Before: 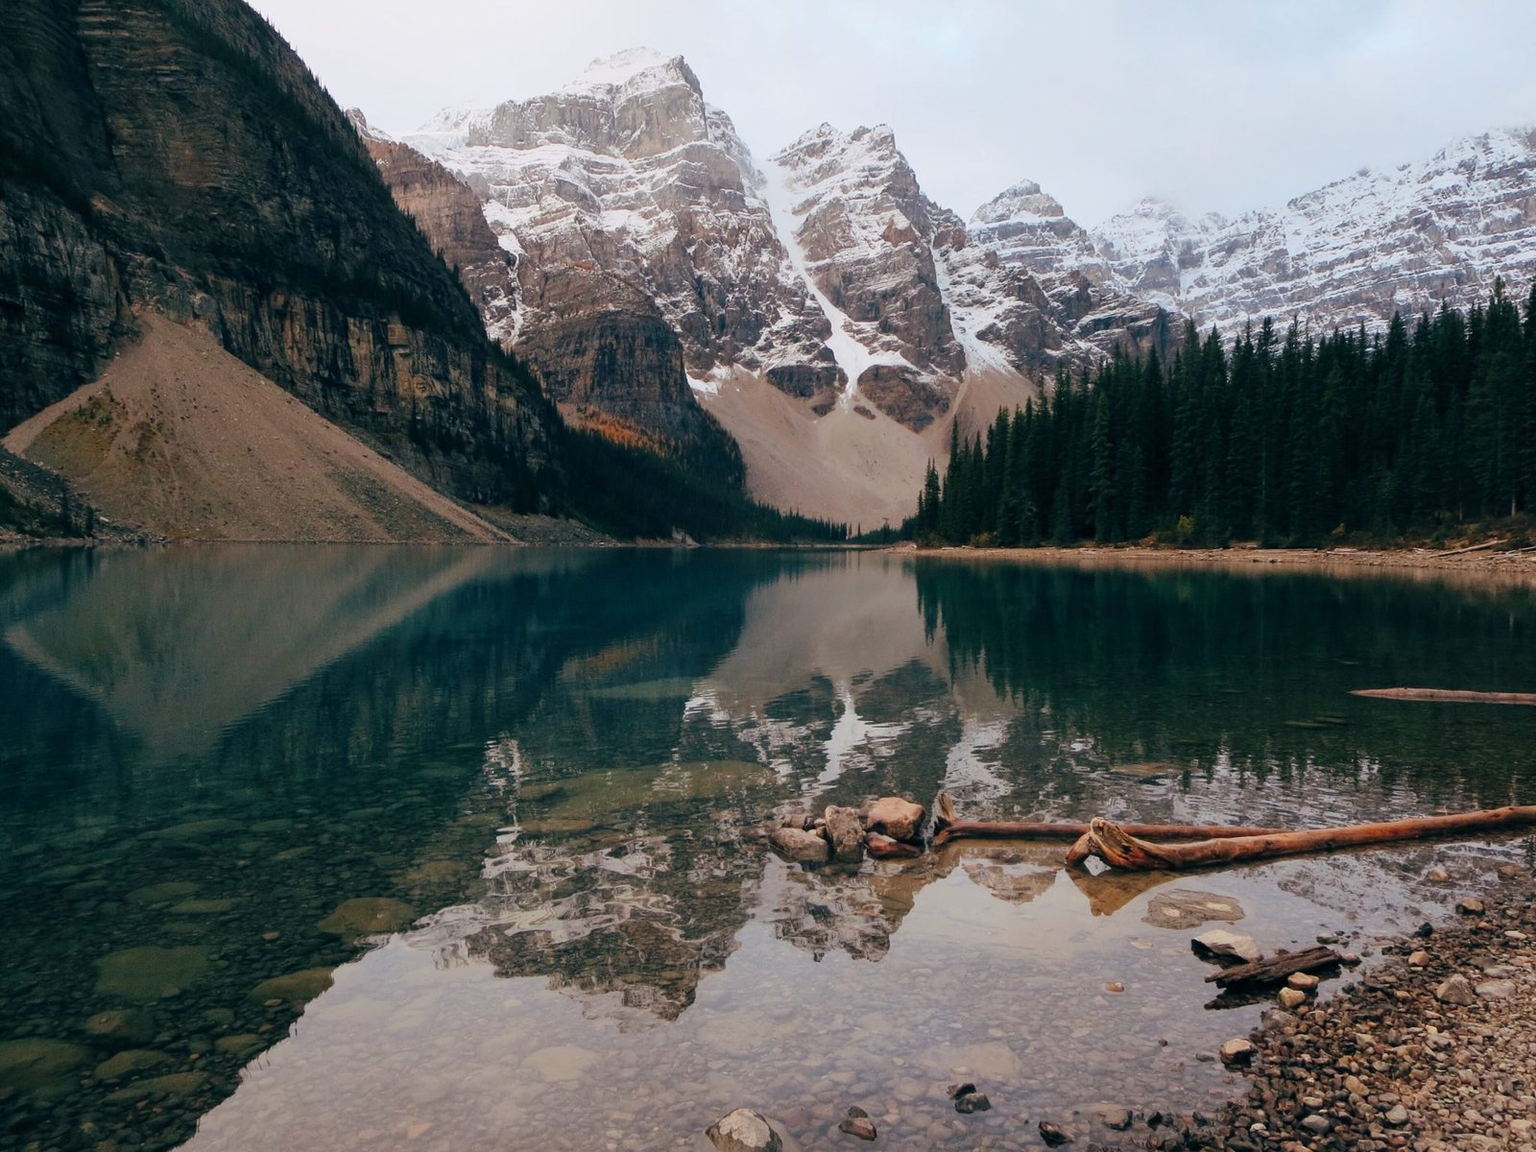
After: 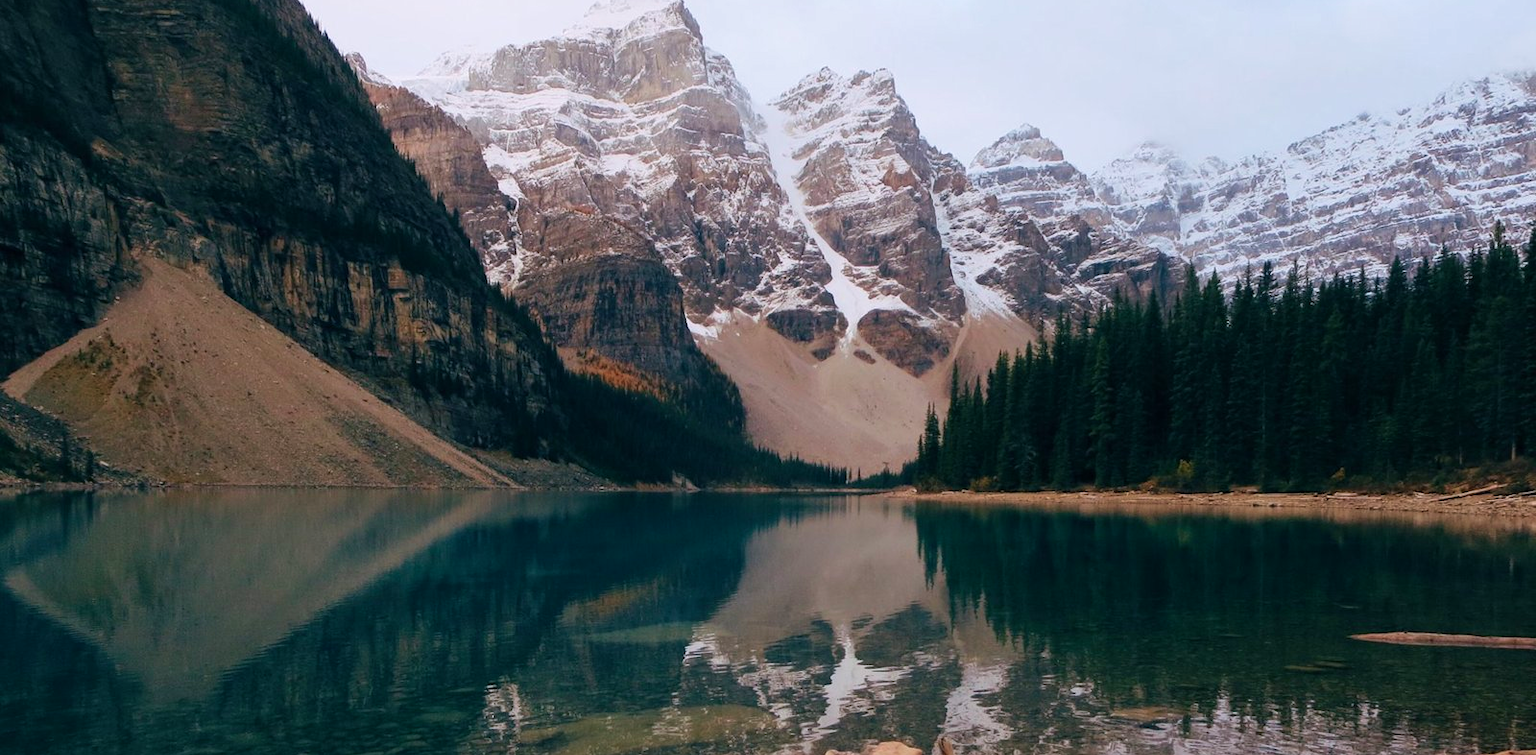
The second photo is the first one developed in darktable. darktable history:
white balance: red 1.004, blue 1.024
crop and rotate: top 4.848%, bottom 29.503%
velvia: on, module defaults
